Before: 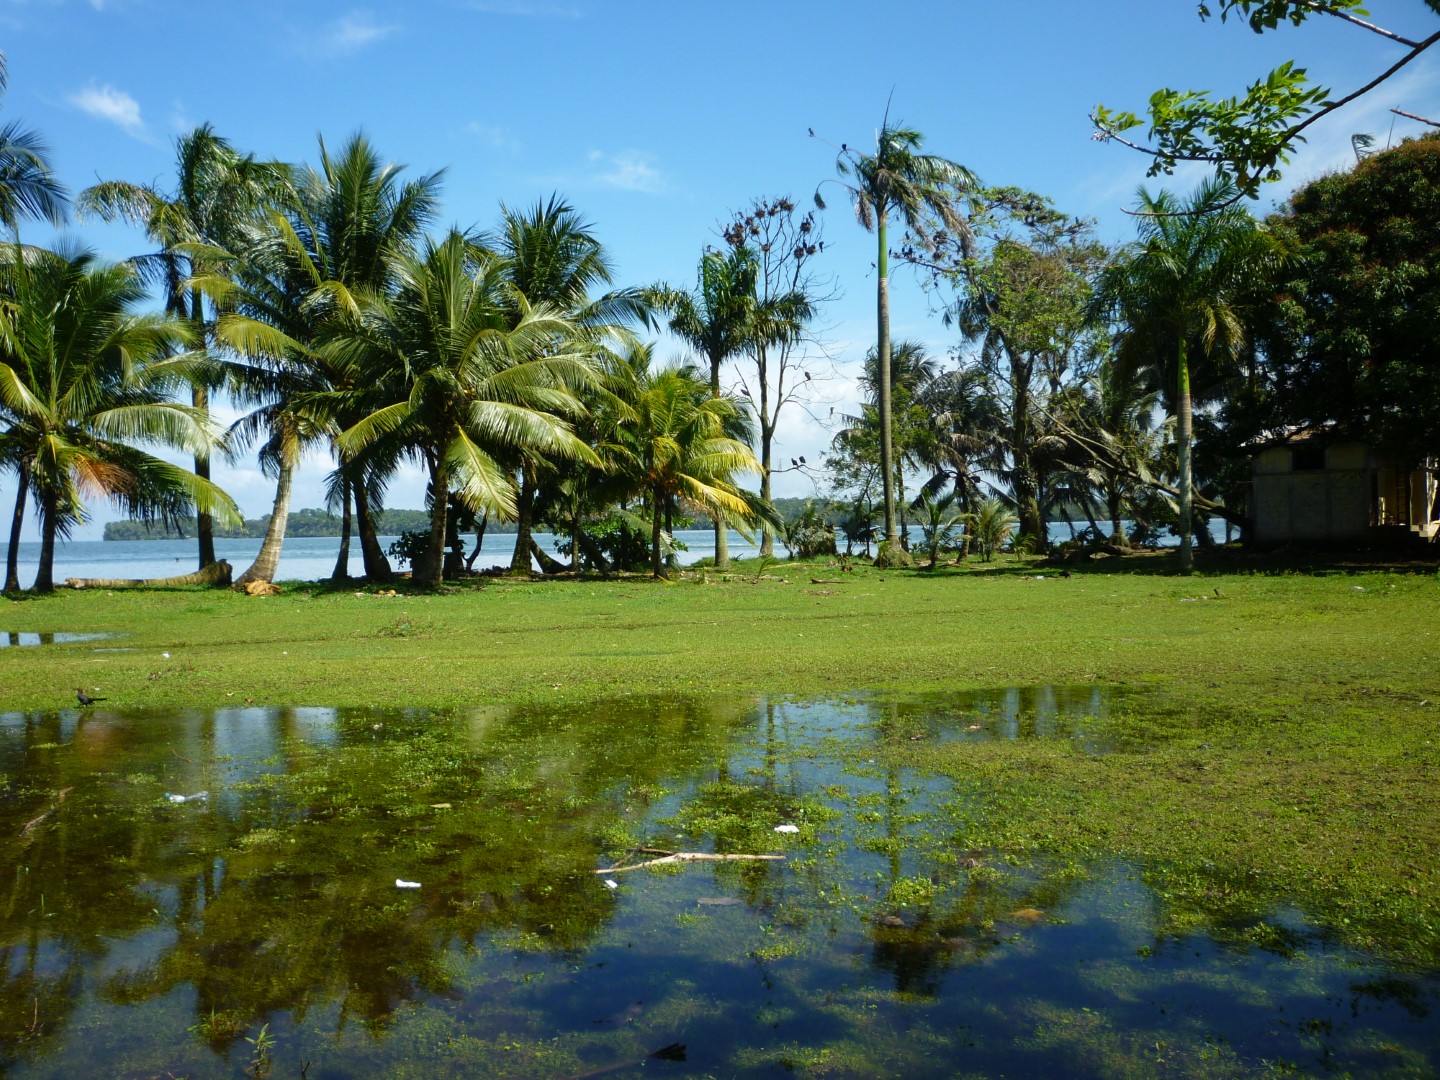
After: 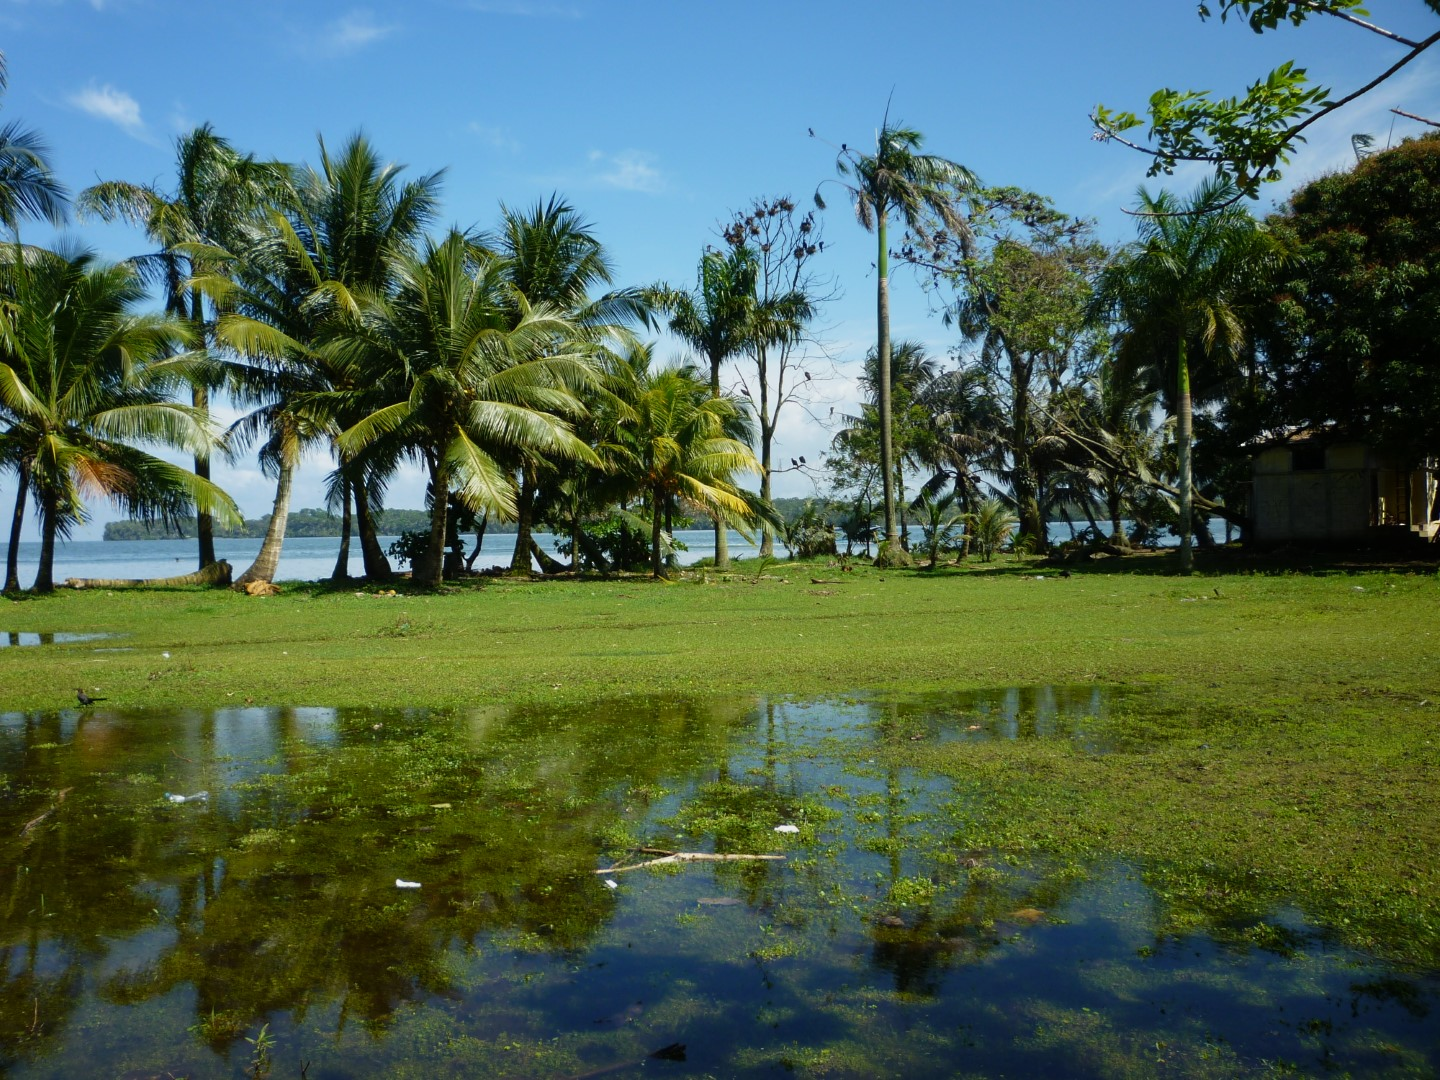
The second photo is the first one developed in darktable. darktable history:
sharpen: radius 2.868, amount 0.861, threshold 47.419
exposure: exposure -0.251 EV, compensate highlight preservation false
